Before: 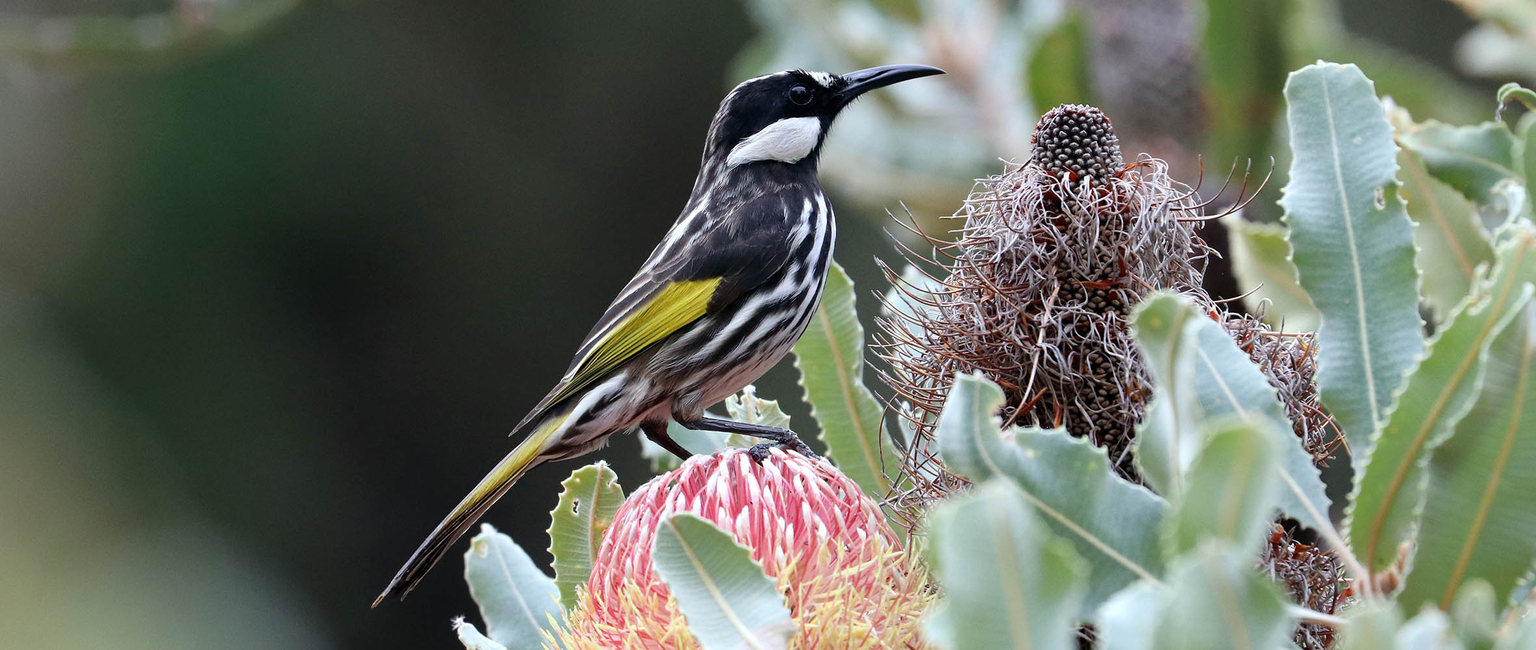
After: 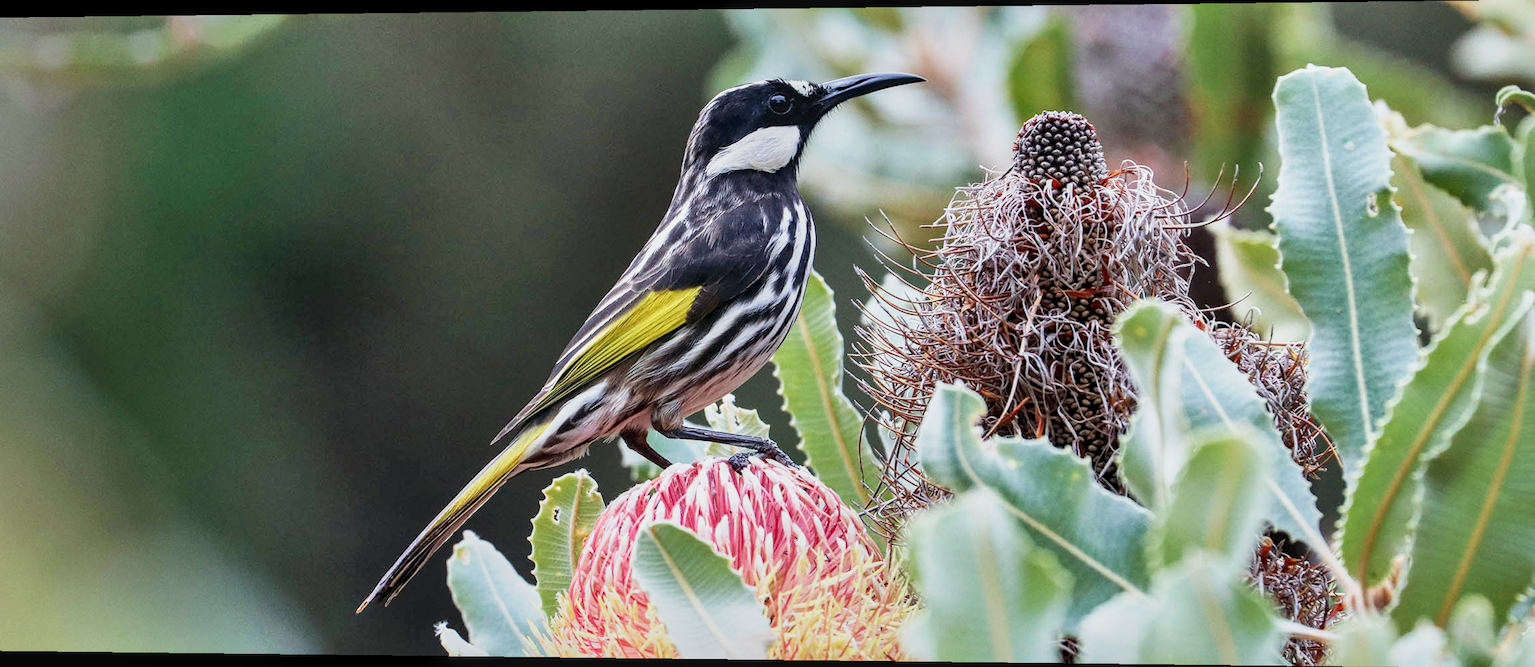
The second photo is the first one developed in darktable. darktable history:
shadows and highlights: highlights color adjustment 0%, low approximation 0.01, soften with gaussian
local contrast: on, module defaults
rotate and perspective: lens shift (horizontal) -0.055, automatic cropping off
base curve: curves: ch0 [(0, 0) (0.088, 0.125) (0.176, 0.251) (0.354, 0.501) (0.613, 0.749) (1, 0.877)], preserve colors none
velvia: on, module defaults
